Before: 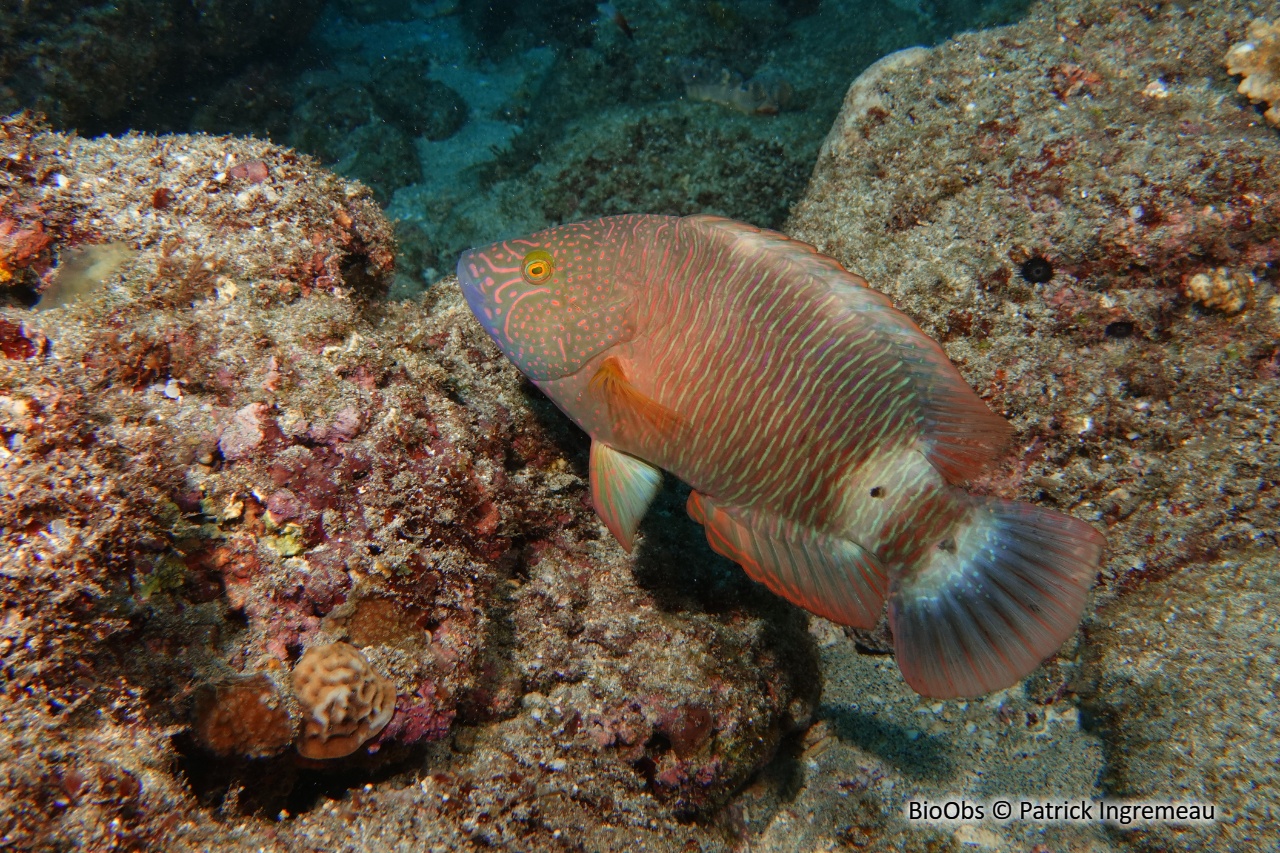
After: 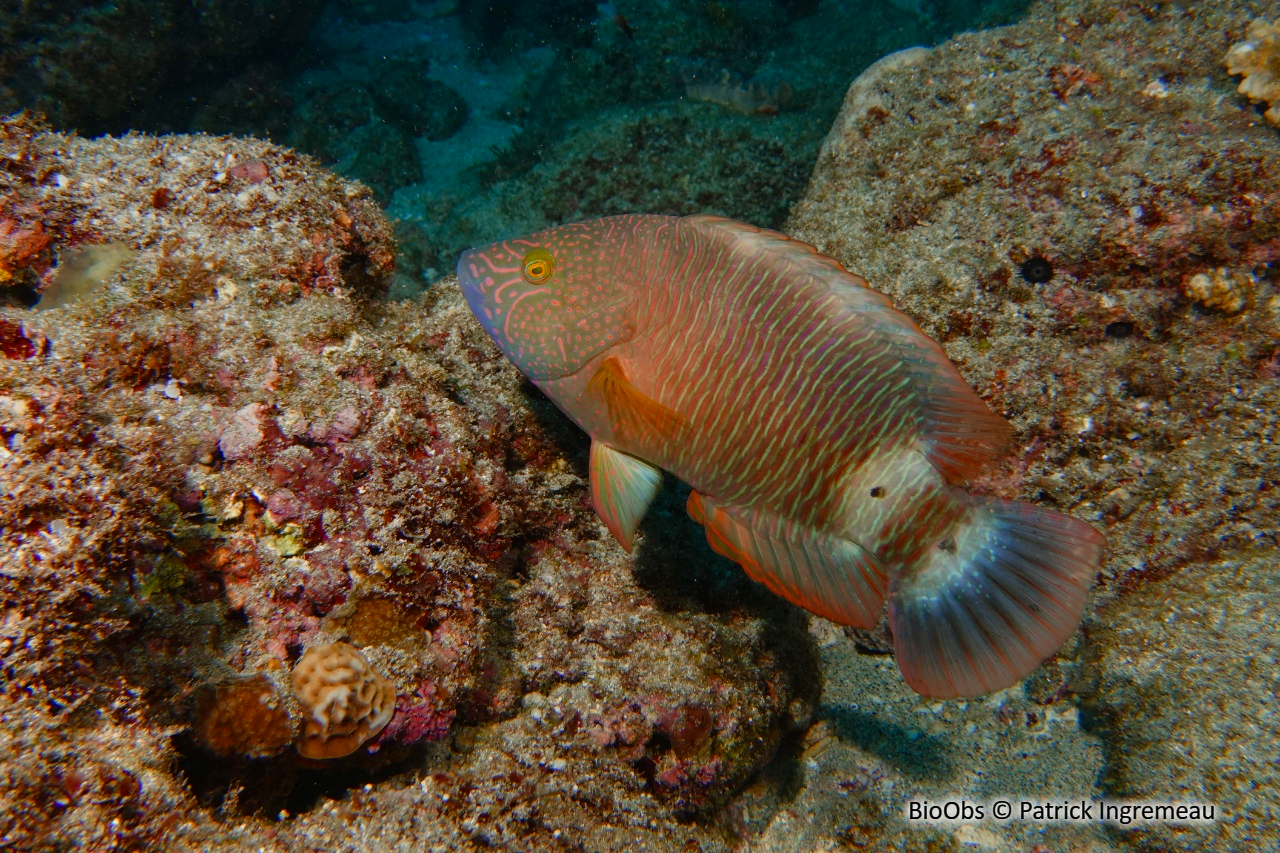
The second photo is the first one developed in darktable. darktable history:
graduated density: rotation -0.352°, offset 57.64
color balance rgb: perceptual saturation grading › global saturation 20%, perceptual saturation grading › highlights -25%, perceptual saturation grading › shadows 25%
